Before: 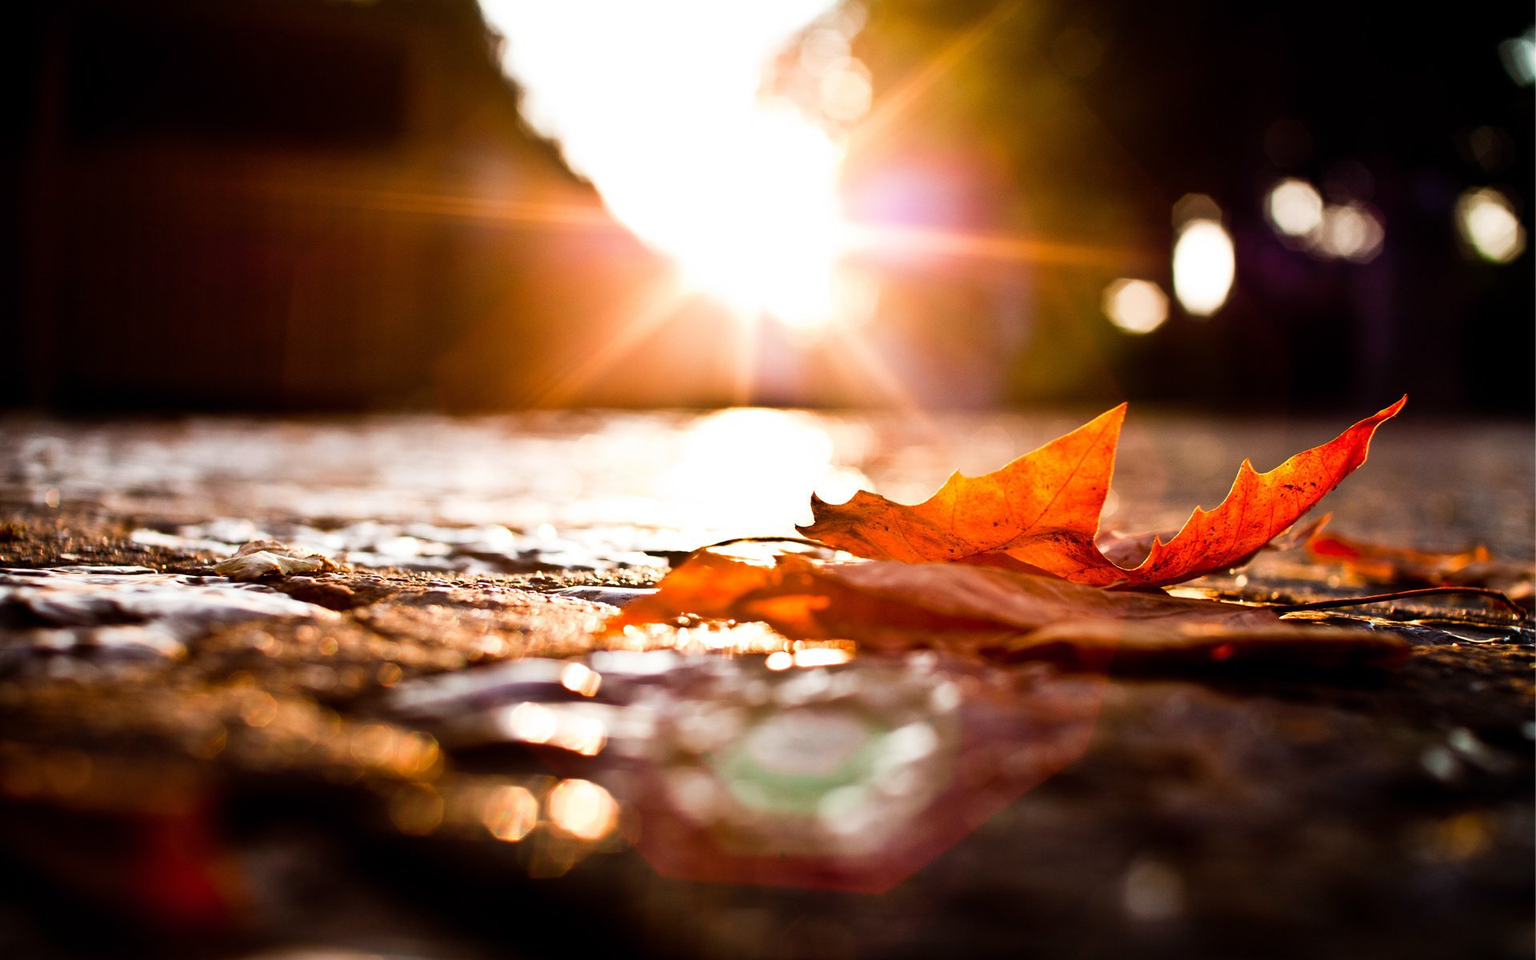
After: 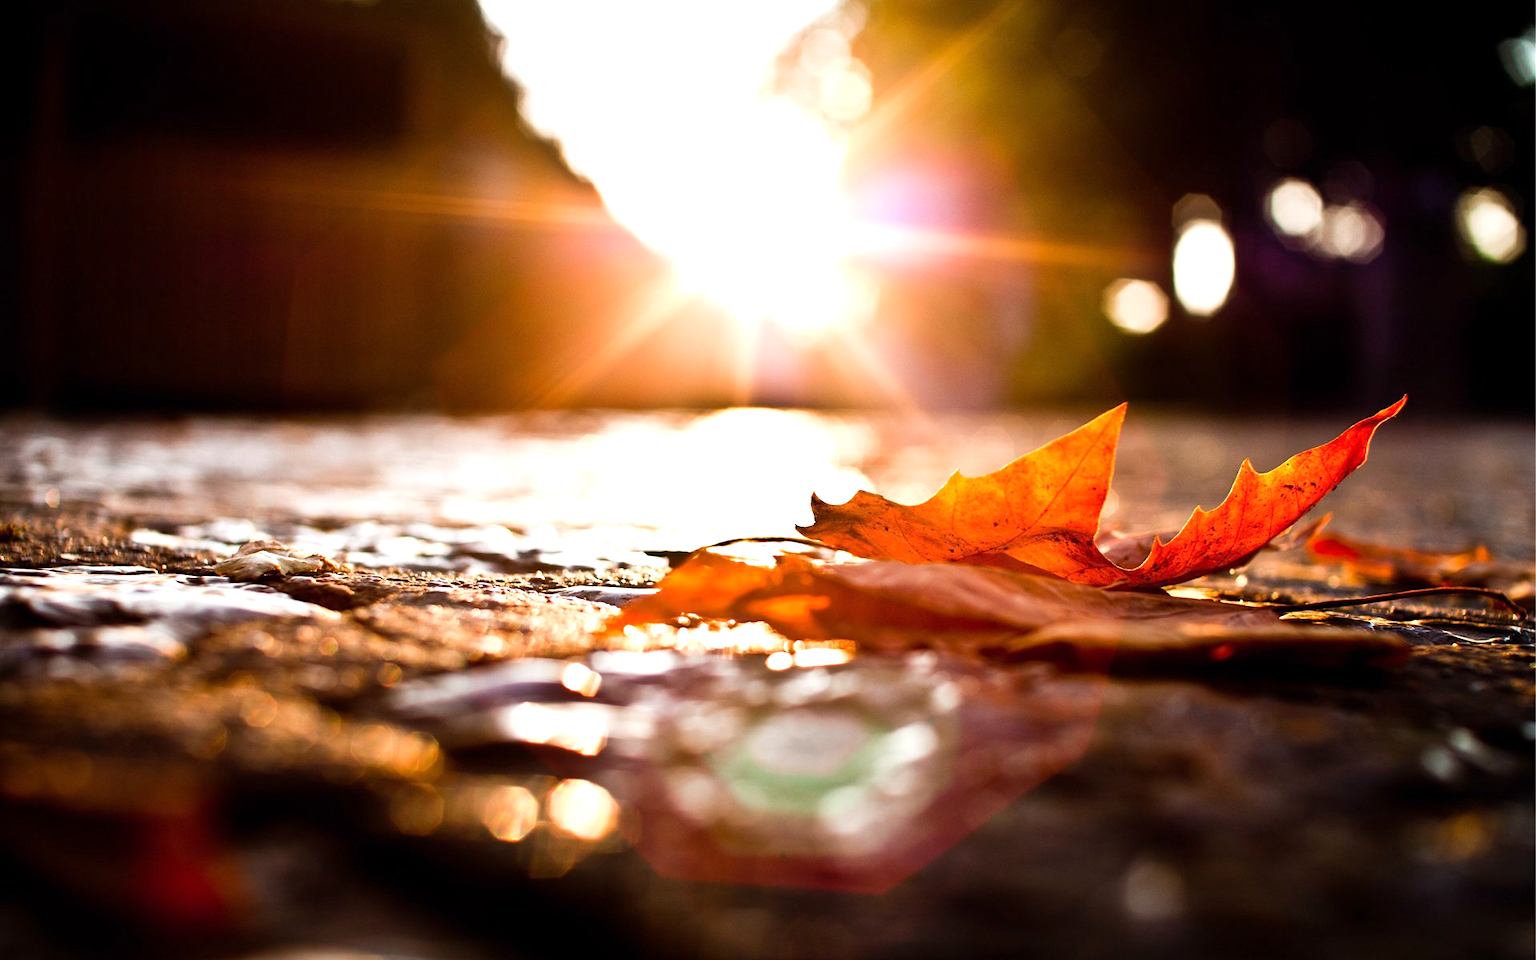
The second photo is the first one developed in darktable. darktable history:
white balance: red 0.986, blue 1.01
exposure: exposure 0.3 EV, compensate highlight preservation false
